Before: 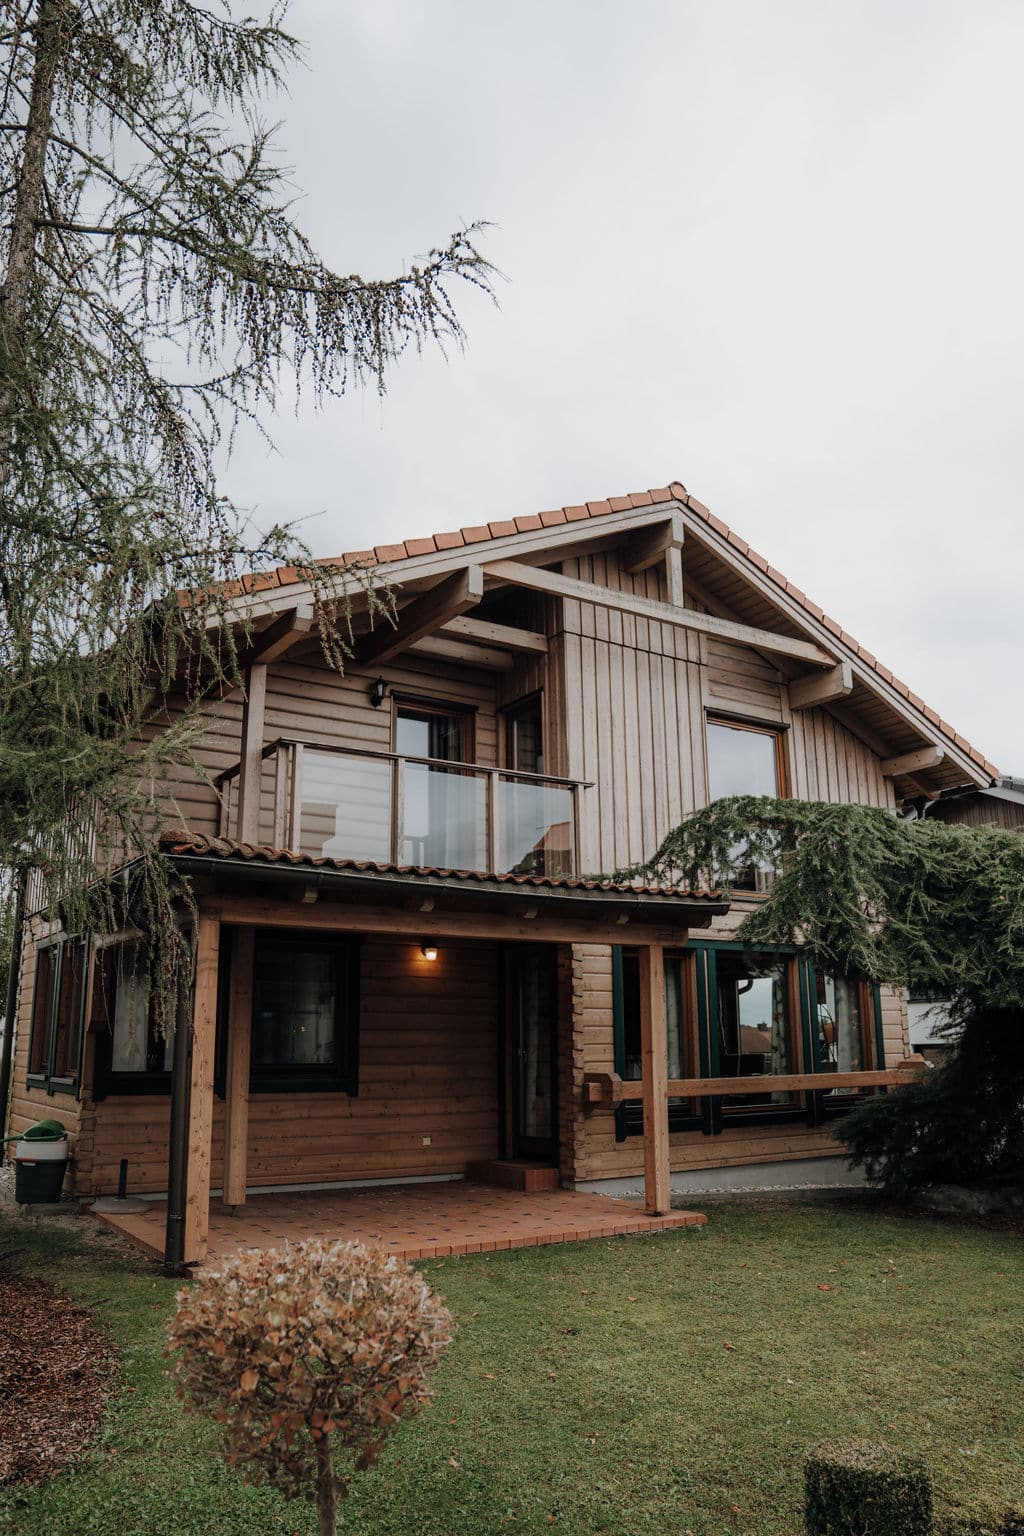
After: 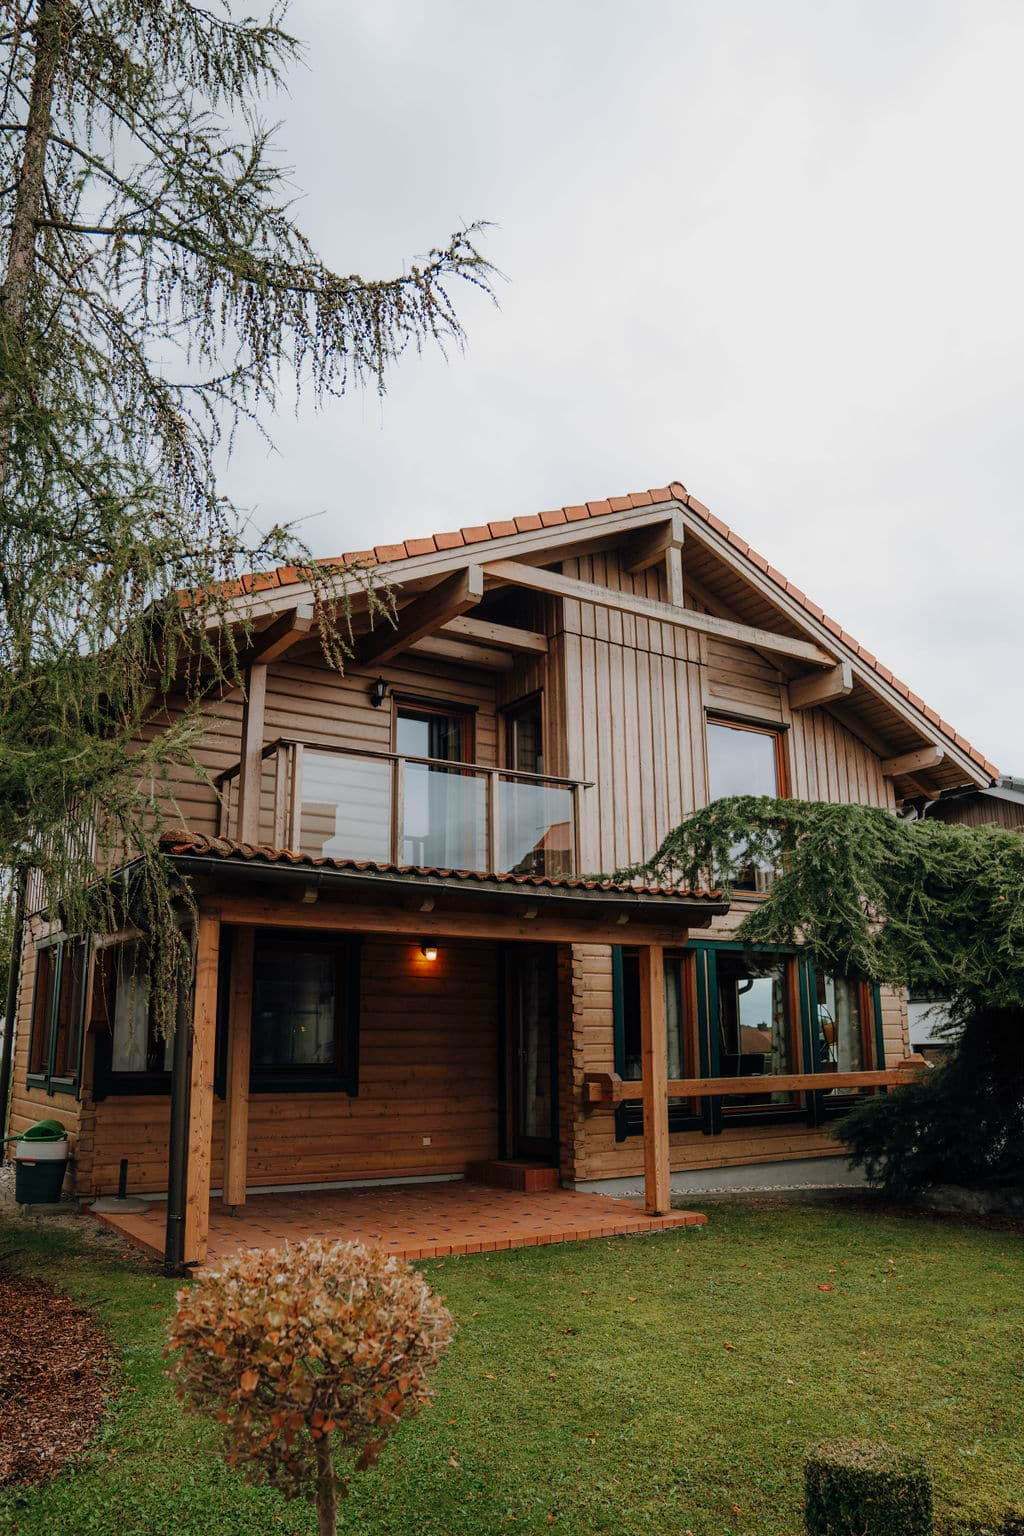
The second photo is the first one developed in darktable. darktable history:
contrast brightness saturation: saturation 0.505
